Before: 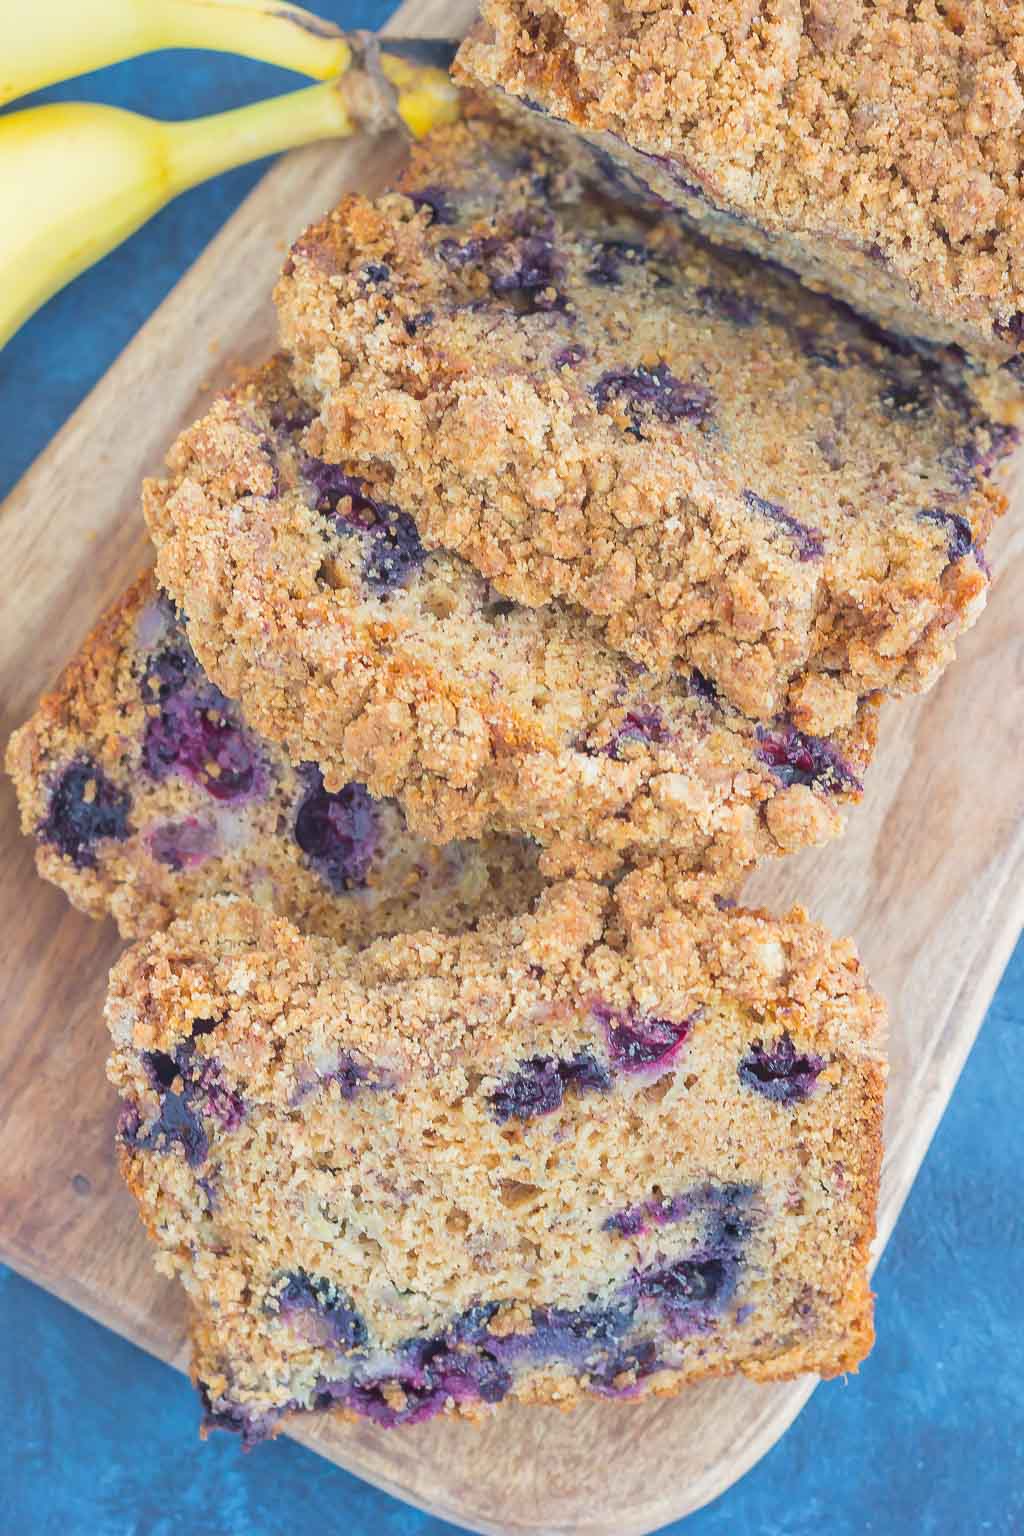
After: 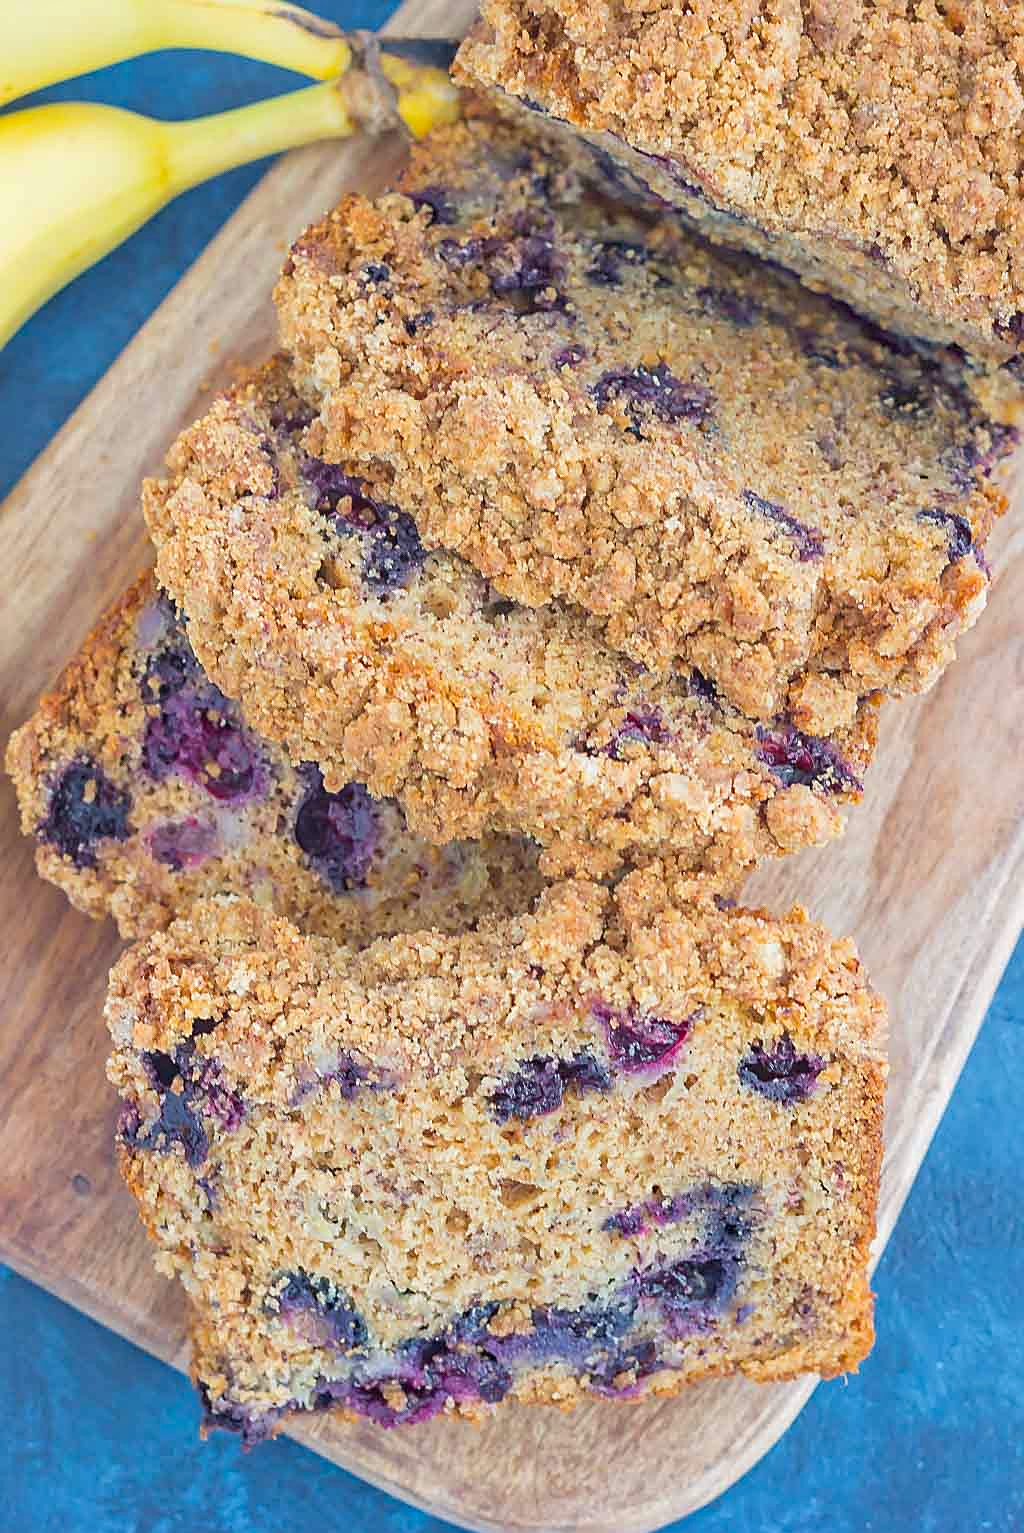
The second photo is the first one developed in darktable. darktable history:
haze removal: adaptive false
crop: top 0.05%, bottom 0.098%
sharpen: on, module defaults
